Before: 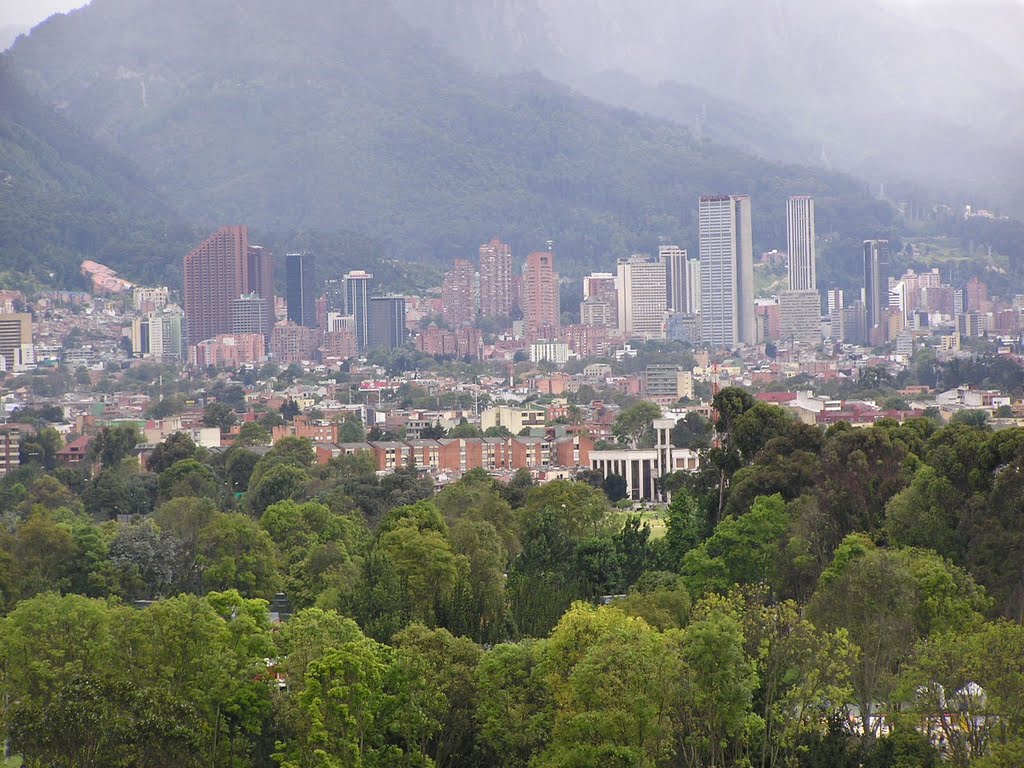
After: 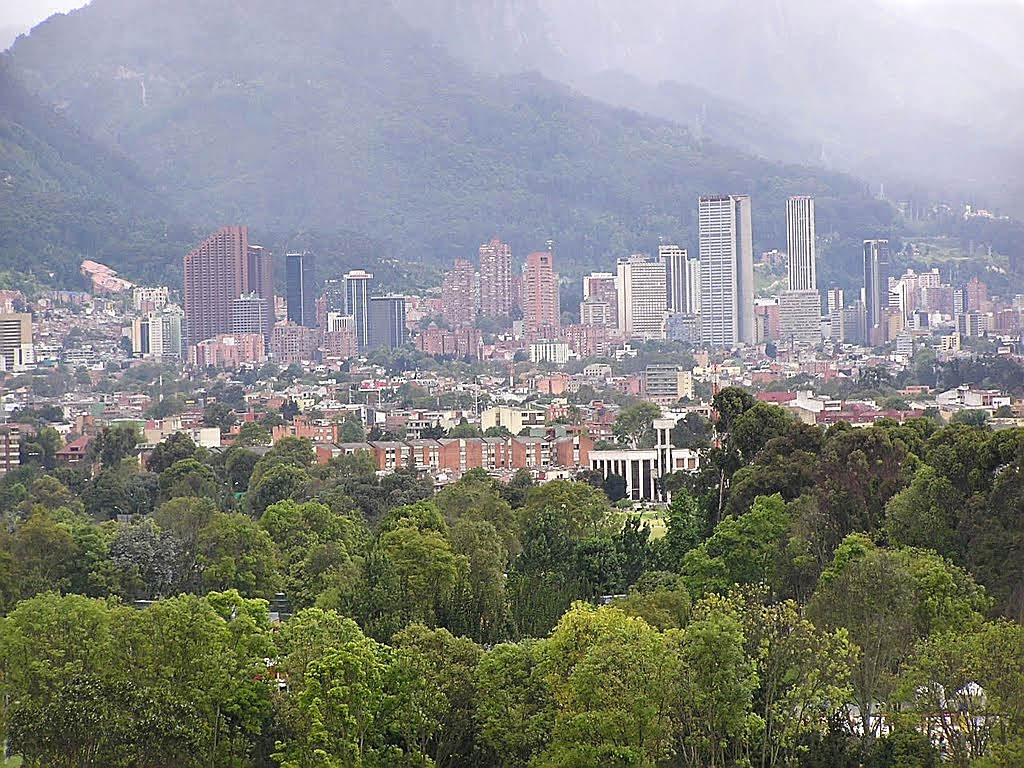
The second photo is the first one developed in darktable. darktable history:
sharpen: radius 1.415, amount 1.232, threshold 0.633
exposure: exposure 0.174 EV, compensate exposure bias true, compensate highlight preservation false
